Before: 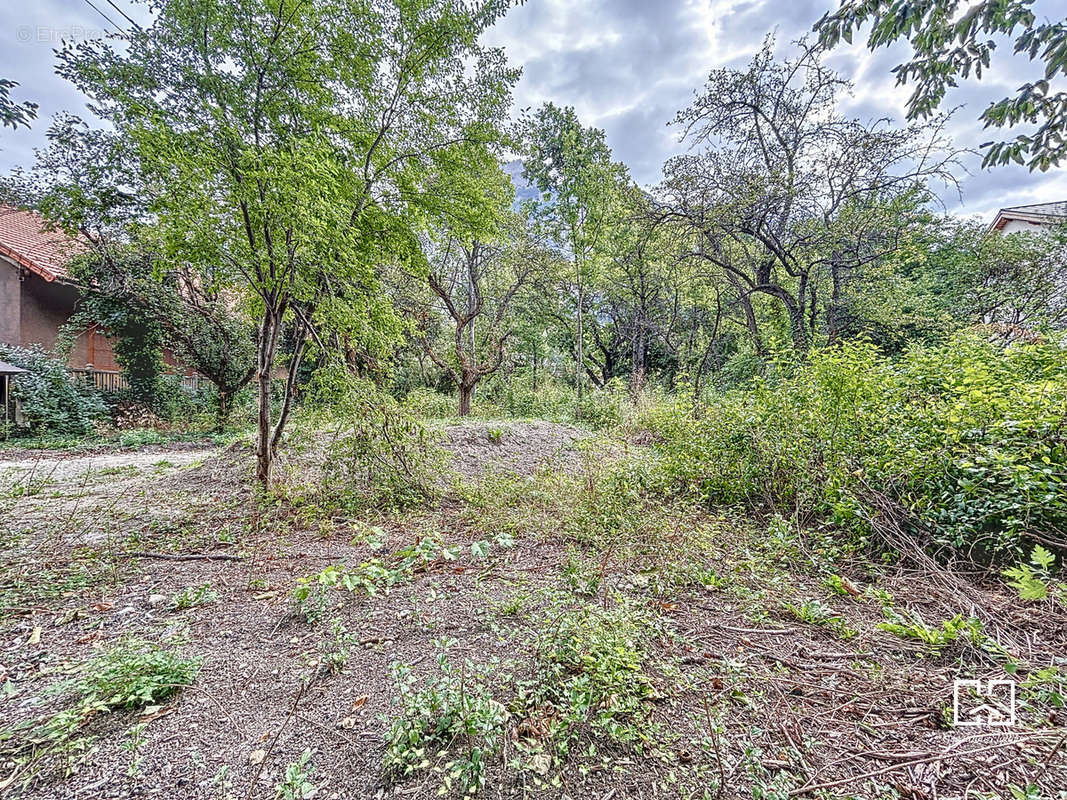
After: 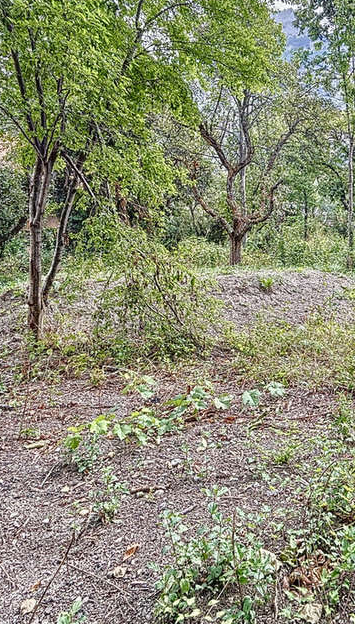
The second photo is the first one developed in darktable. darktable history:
crop and rotate: left 21.513%, top 18.955%, right 45.164%, bottom 2.977%
